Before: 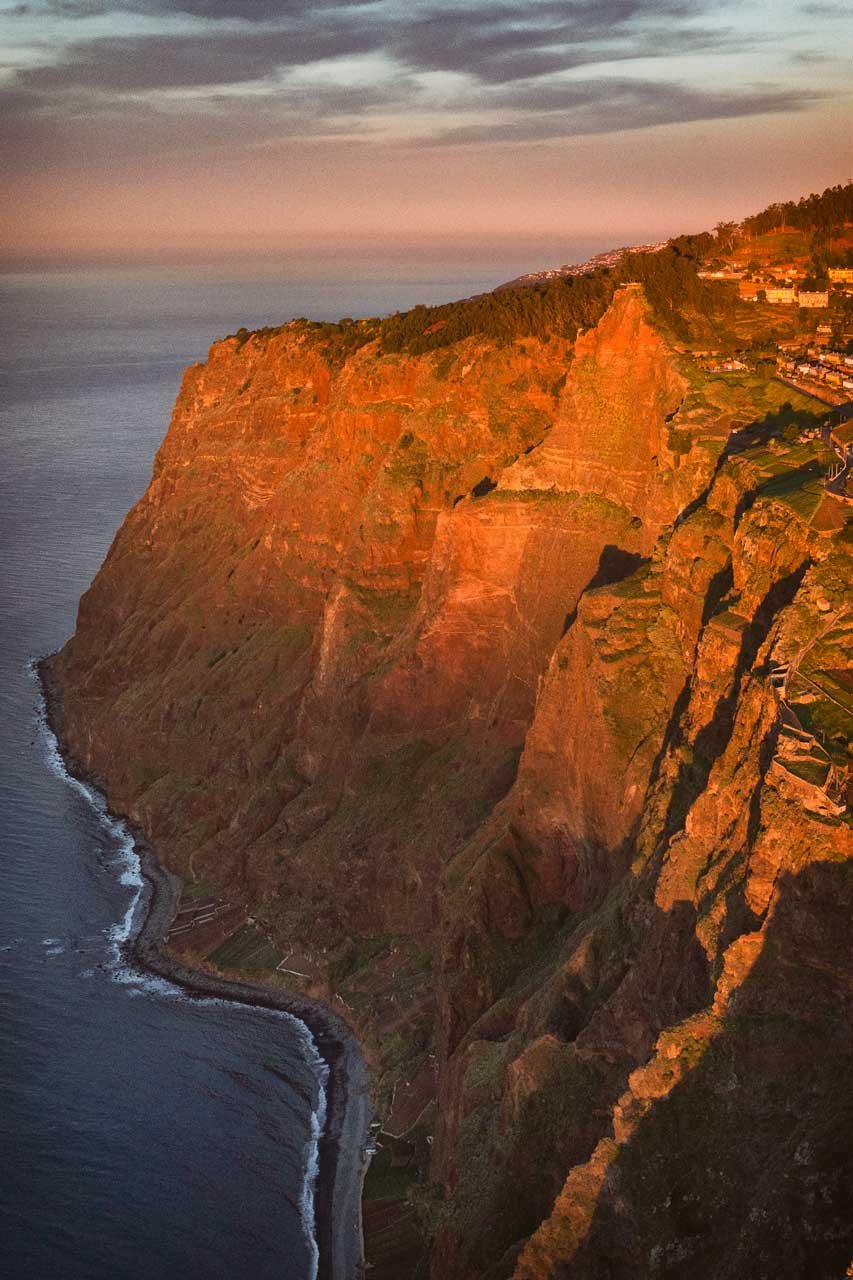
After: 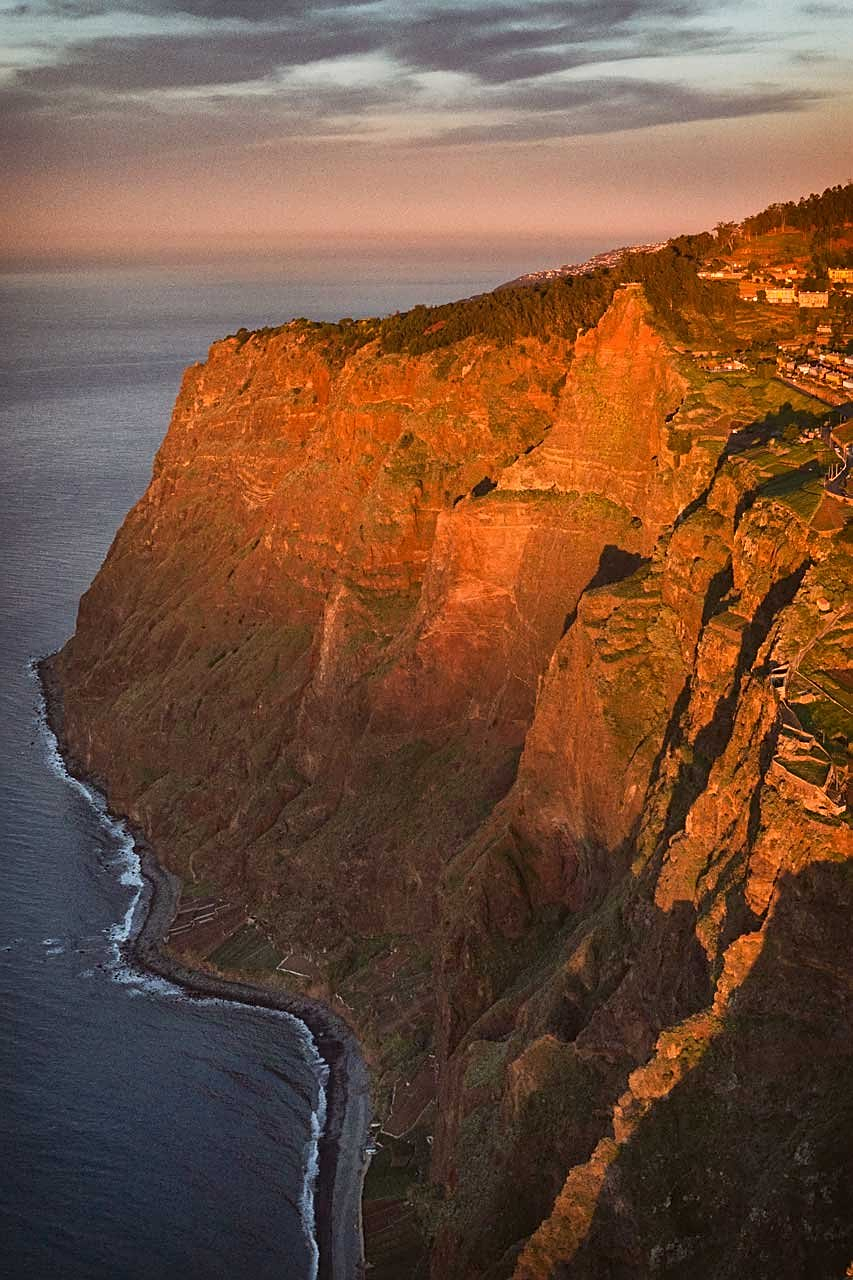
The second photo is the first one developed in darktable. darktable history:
sharpen: on, module defaults
exposure: exposure -0.01 EV
